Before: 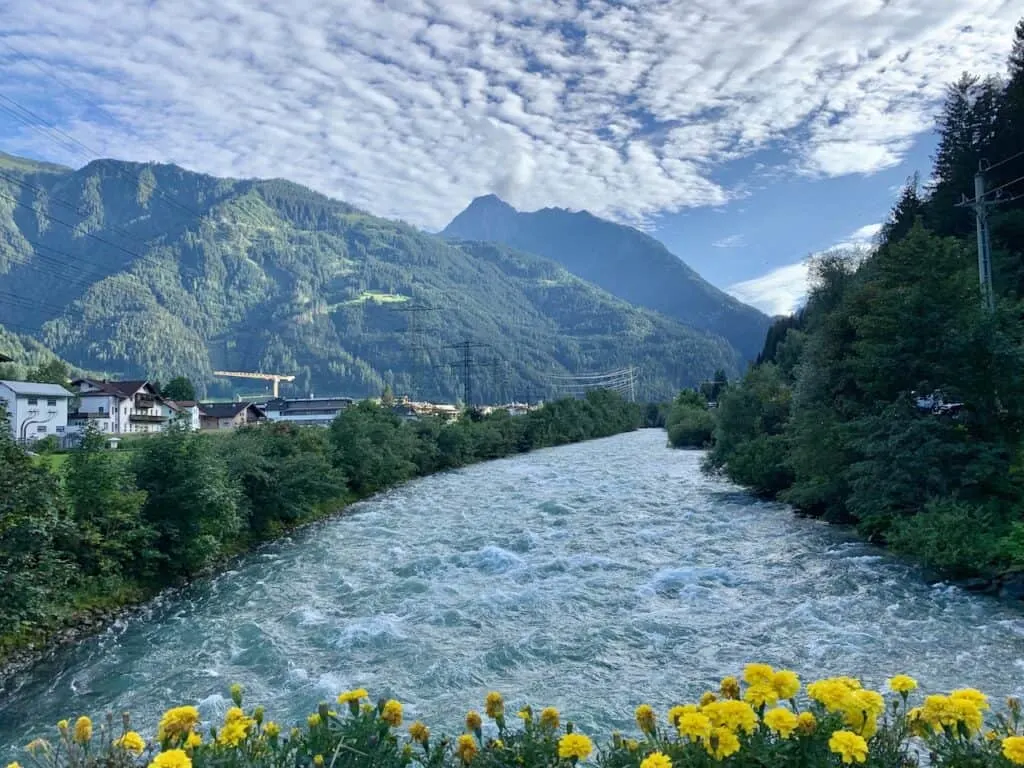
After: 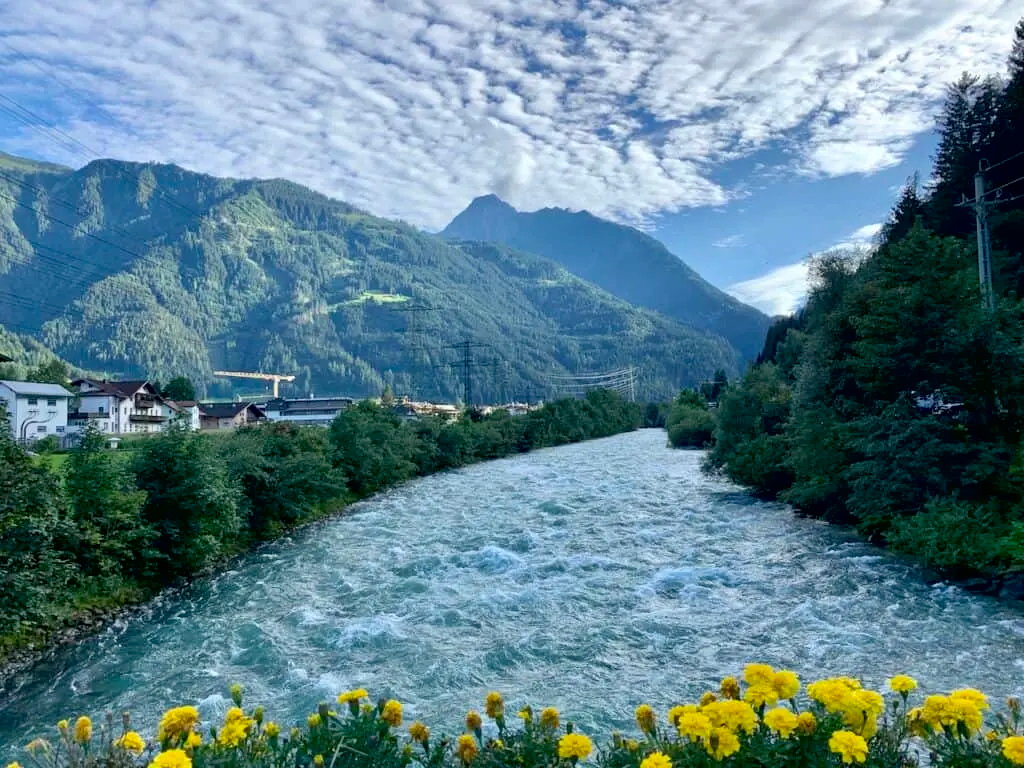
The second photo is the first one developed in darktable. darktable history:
local contrast: mode bilateral grid, contrast 19, coarseness 50, detail 120%, midtone range 0.2
exposure: black level correction 0.007, compensate highlight preservation false
